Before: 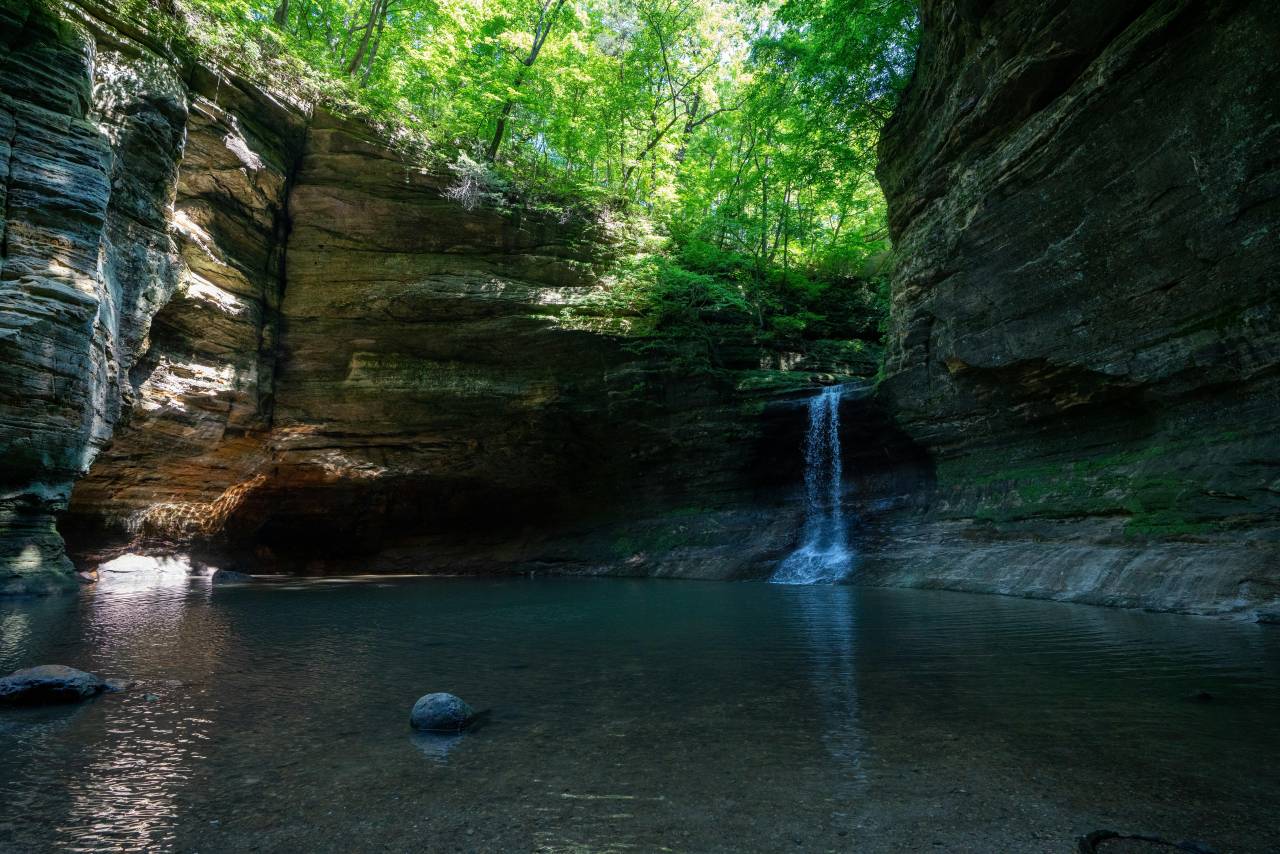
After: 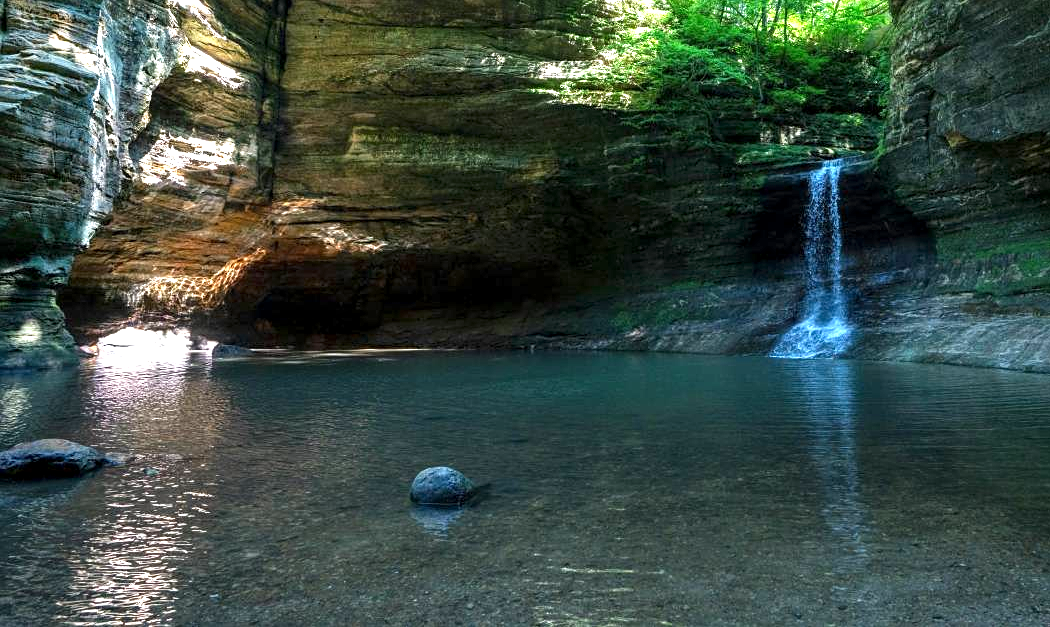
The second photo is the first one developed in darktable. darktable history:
sharpen: amount 0.2
exposure: exposure 1.25 EV, compensate exposure bias true, compensate highlight preservation false
crop: top 26.531%, right 17.959%
local contrast: highlights 100%, shadows 100%, detail 120%, midtone range 0.2
